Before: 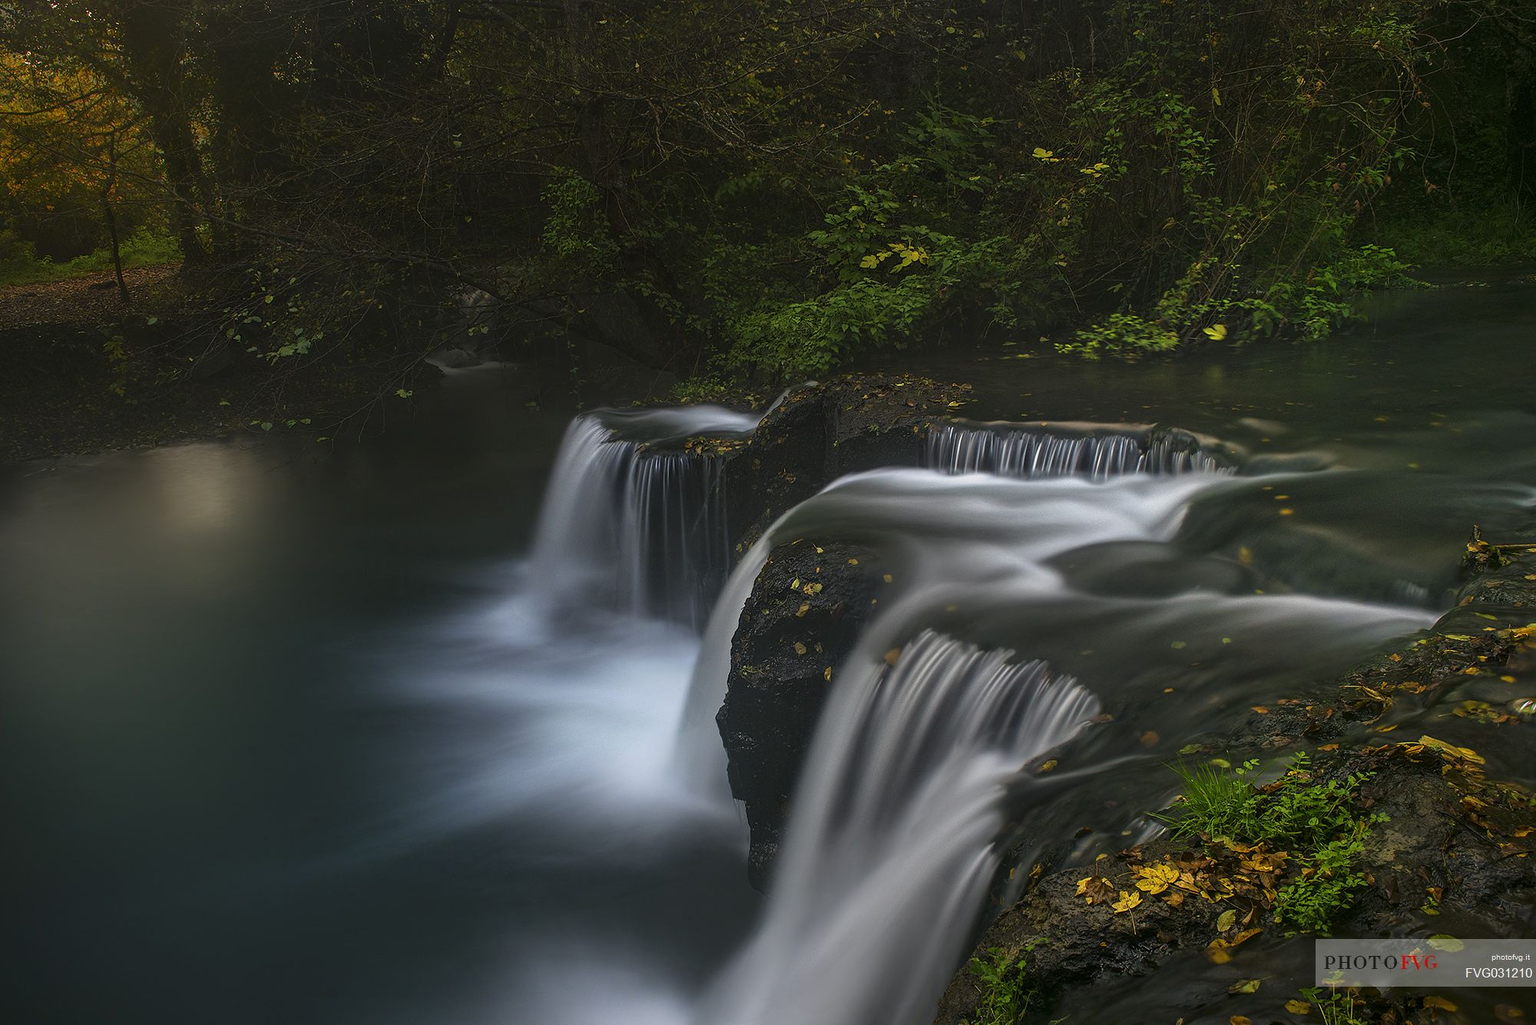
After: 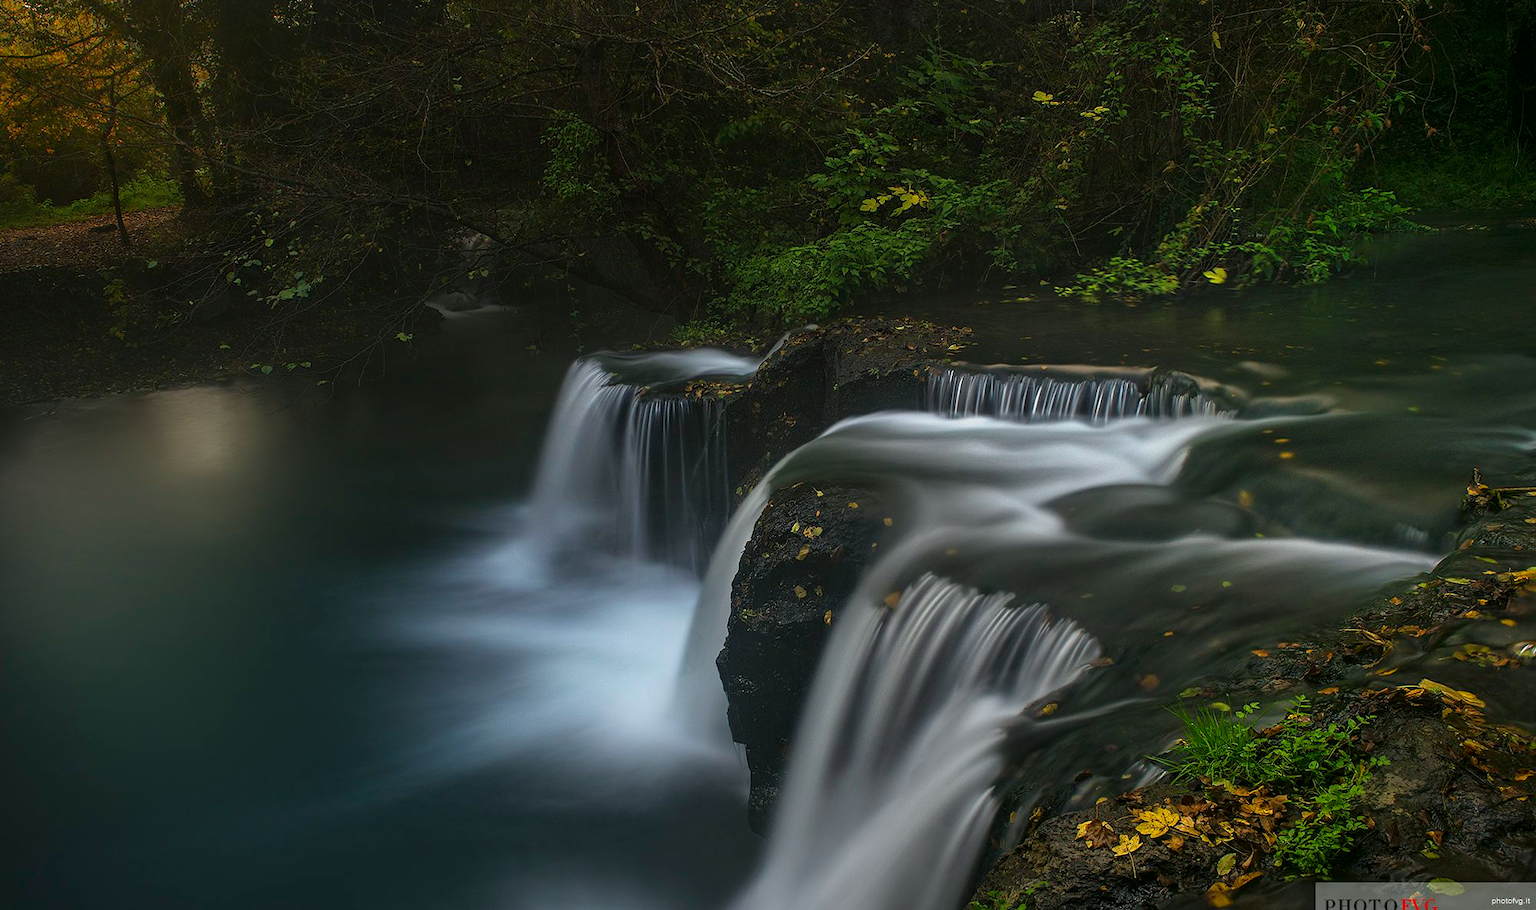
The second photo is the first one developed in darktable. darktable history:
crop and rotate: top 5.609%, bottom 5.609%
white balance: red 0.978, blue 0.999
